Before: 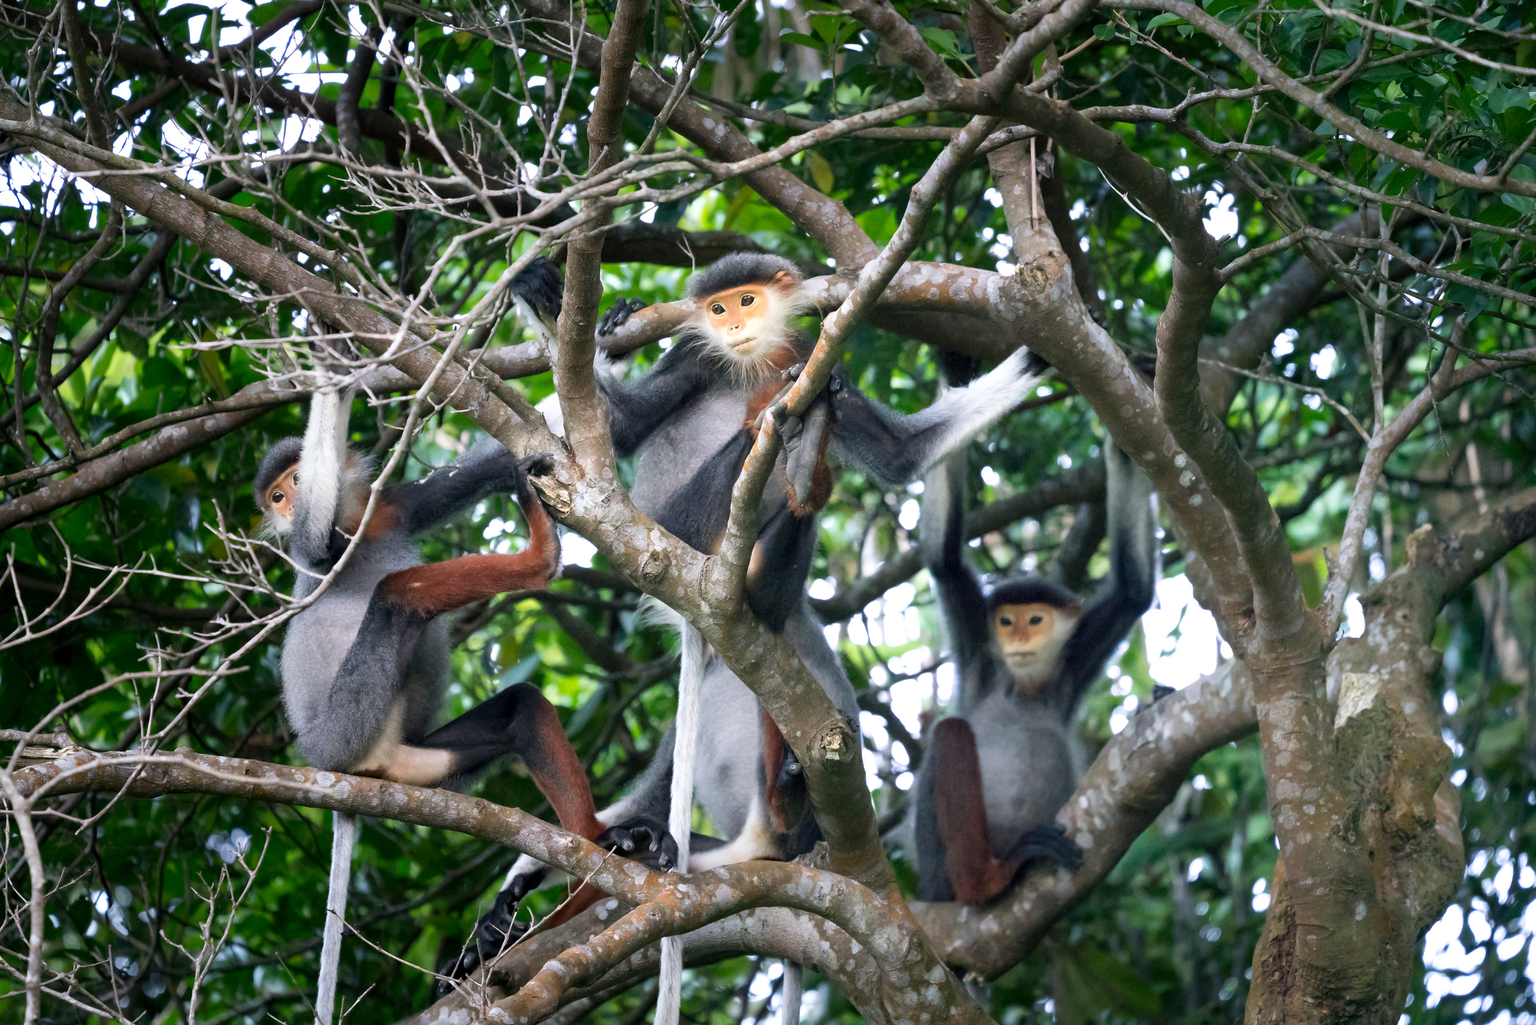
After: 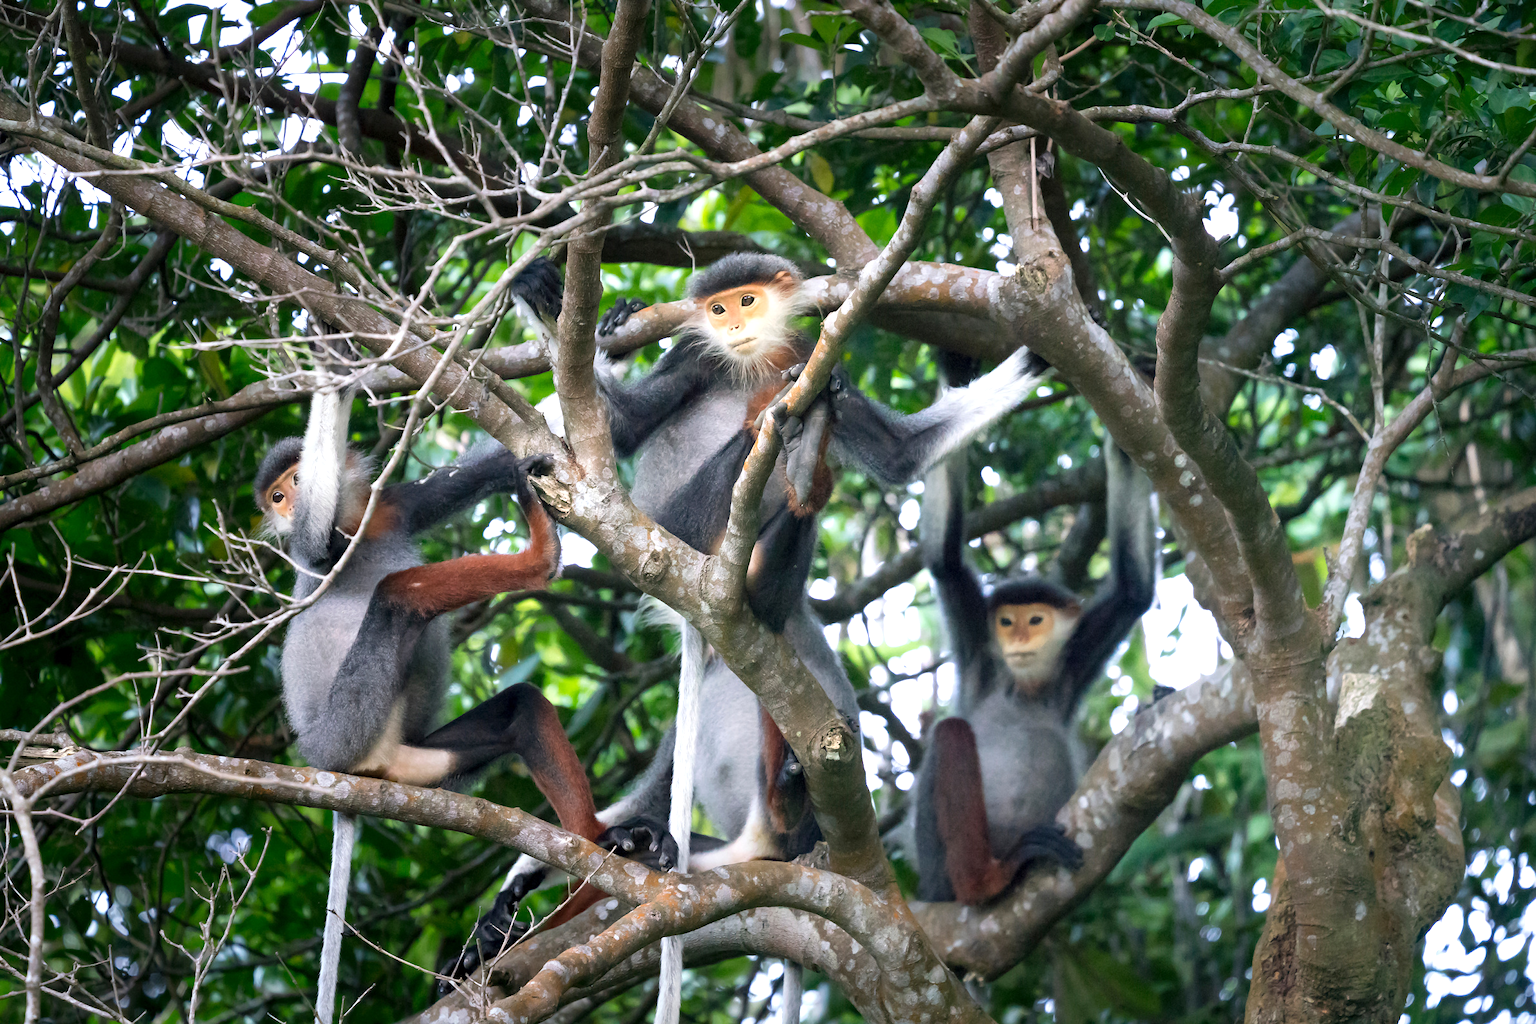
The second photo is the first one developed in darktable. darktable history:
exposure: exposure 0.249 EV, compensate exposure bias true, compensate highlight preservation false
